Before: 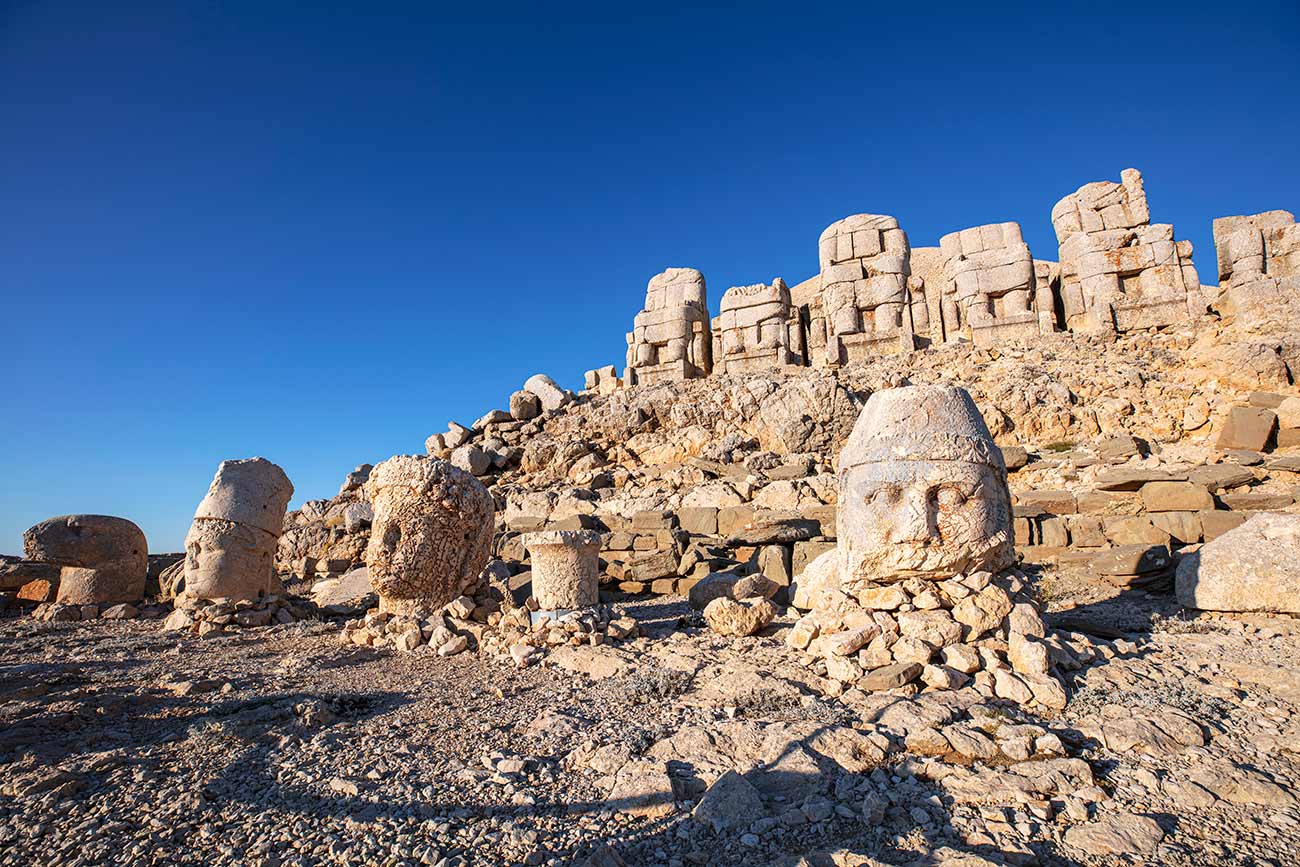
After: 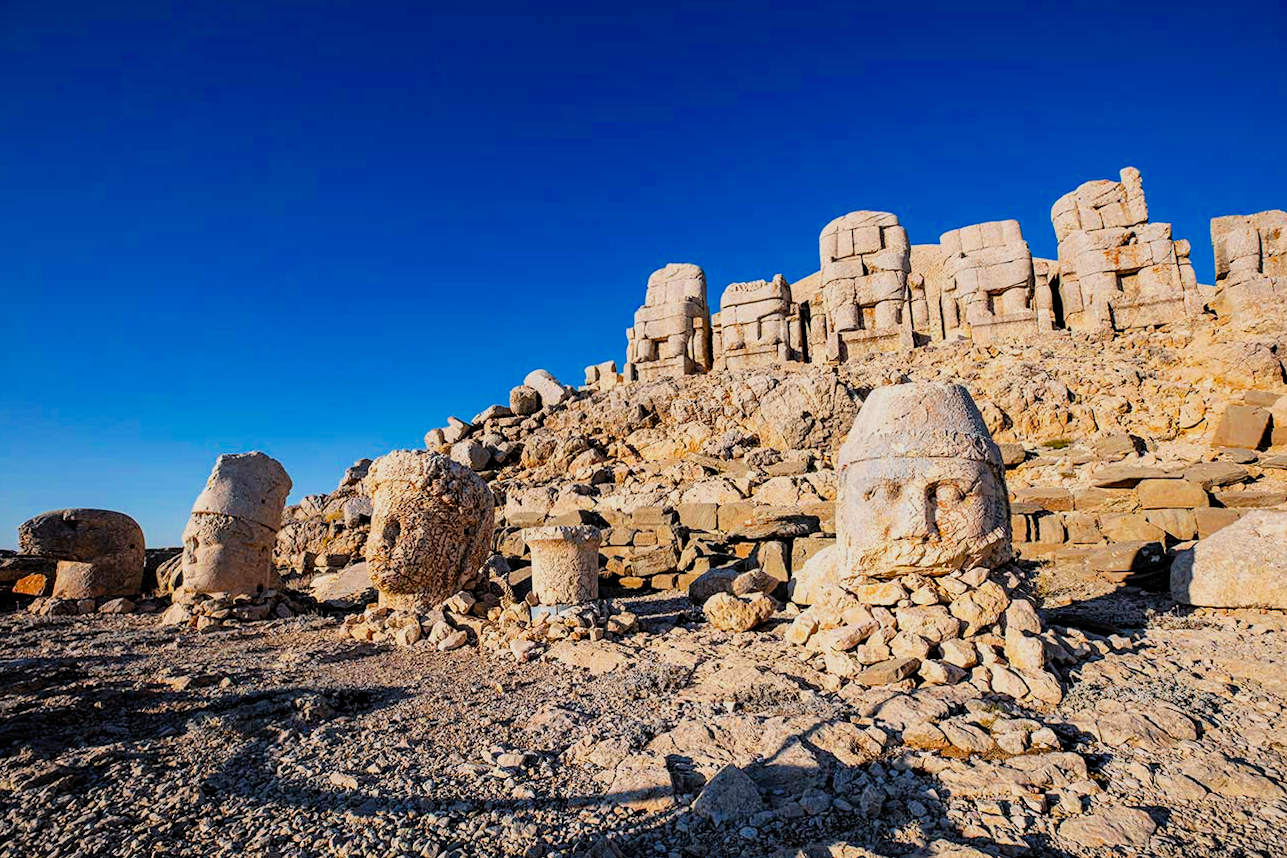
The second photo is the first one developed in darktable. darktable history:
filmic rgb: black relative exposure -7.75 EV, white relative exposure 4.4 EV, threshold 3 EV, target black luminance 0%, hardness 3.76, latitude 50.51%, contrast 1.074, highlights saturation mix 10%, shadows ↔ highlights balance -0.22%, color science v4 (2020), enable highlight reconstruction true
rotate and perspective: rotation 0.174°, lens shift (vertical) 0.013, lens shift (horizontal) 0.019, shear 0.001, automatic cropping original format, crop left 0.007, crop right 0.991, crop top 0.016, crop bottom 0.997
